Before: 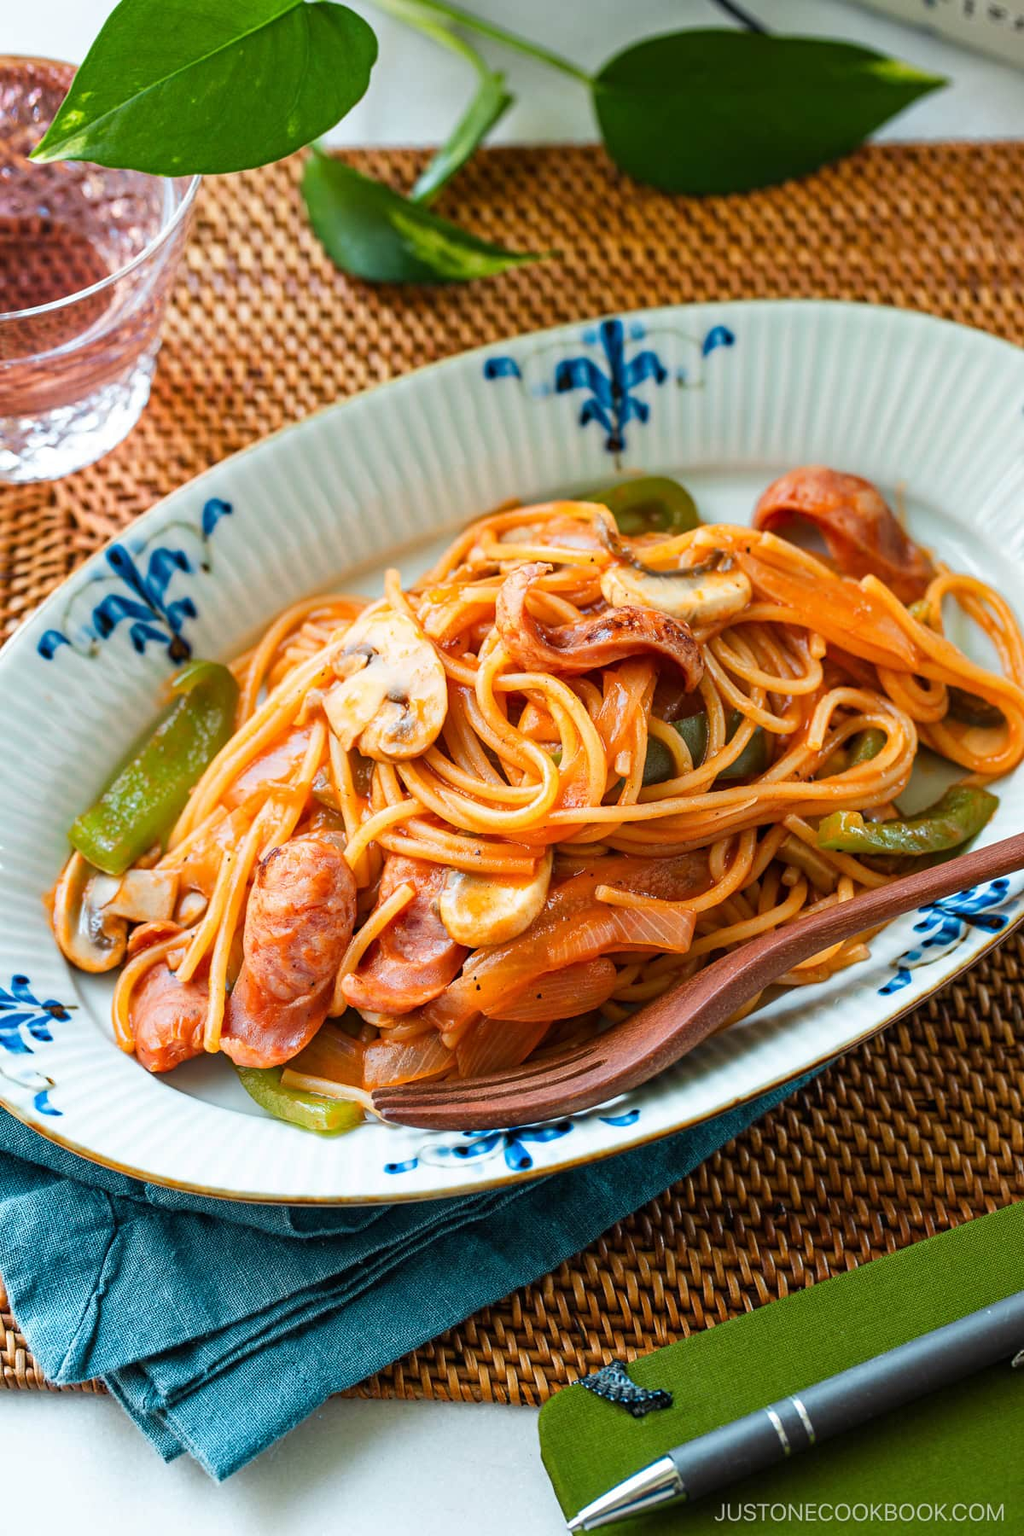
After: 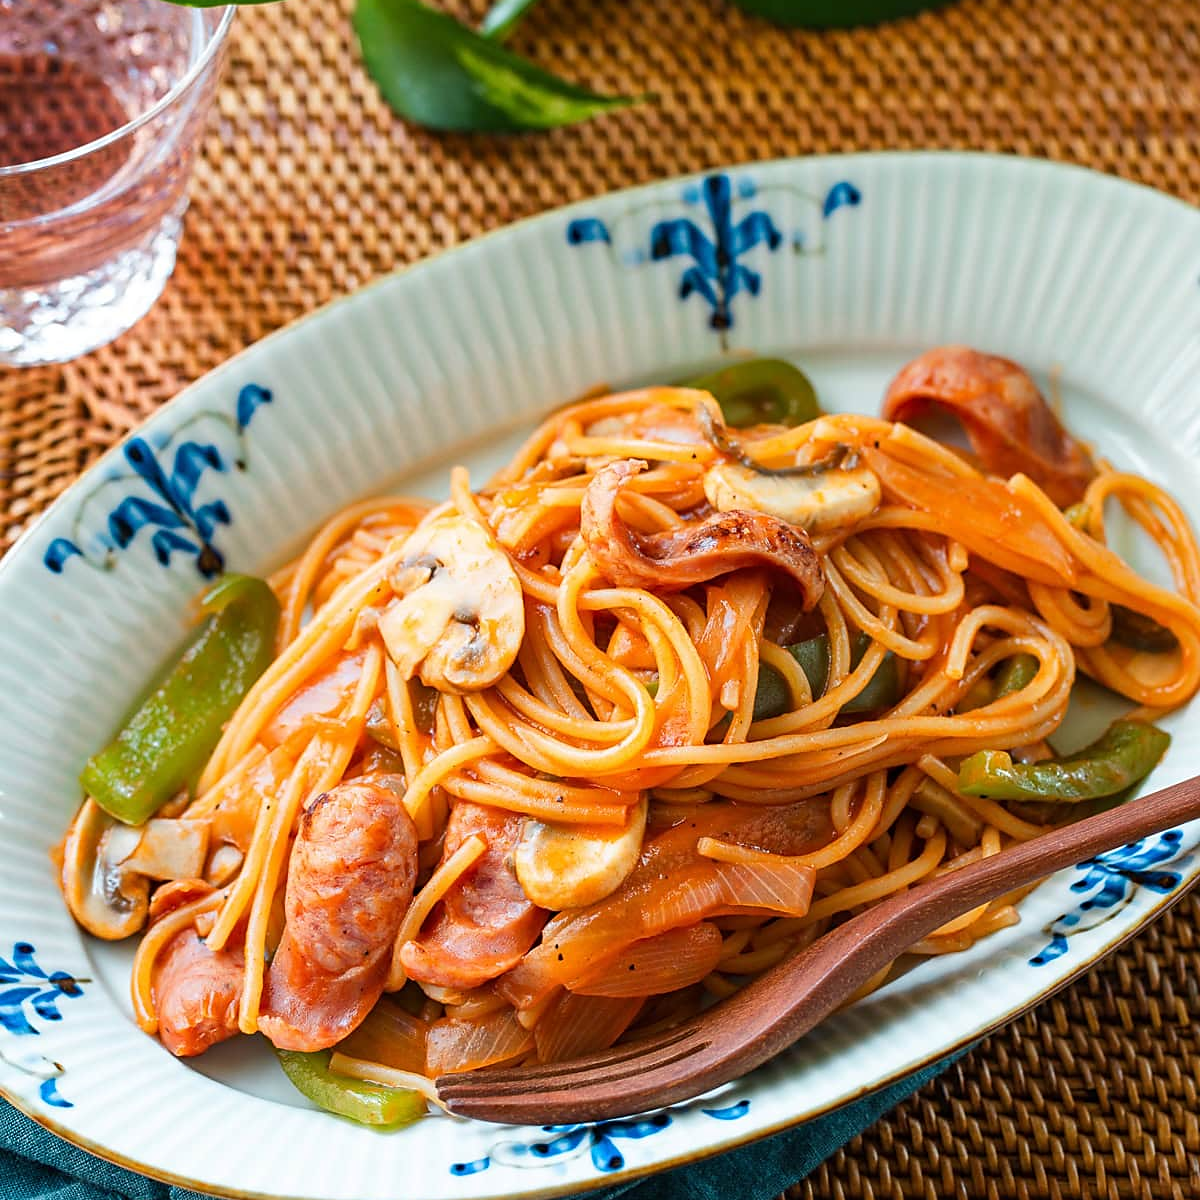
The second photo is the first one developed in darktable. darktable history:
sharpen: radius 1.864, amount 0.398, threshold 1.271
crop: top 11.166%, bottom 22.168%
